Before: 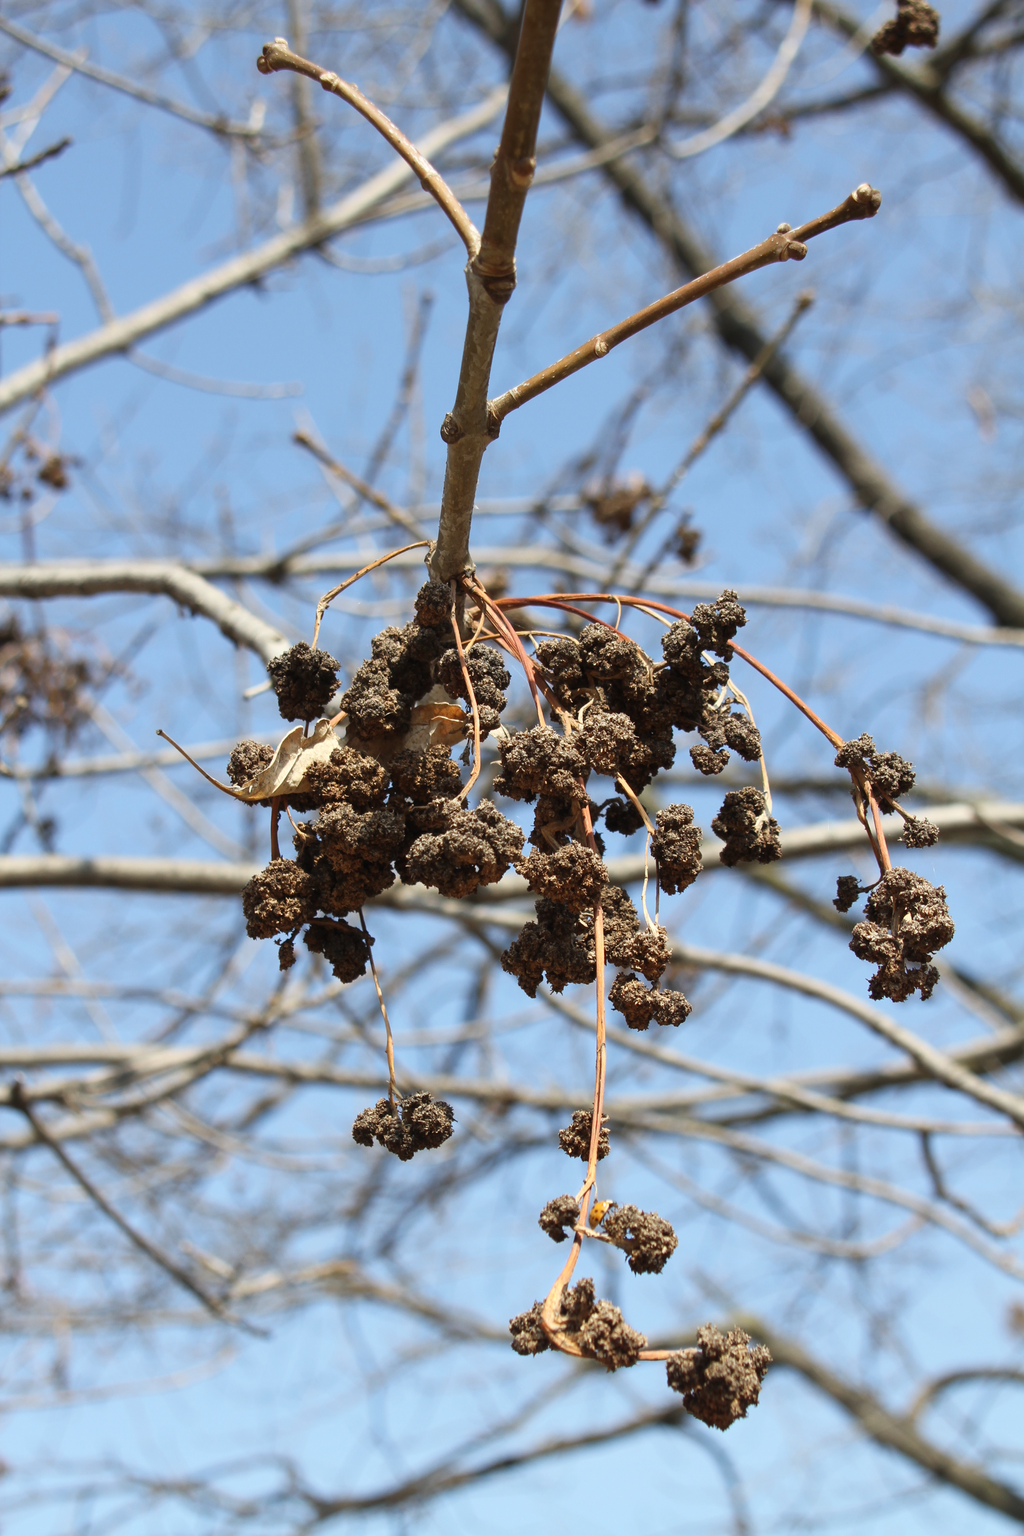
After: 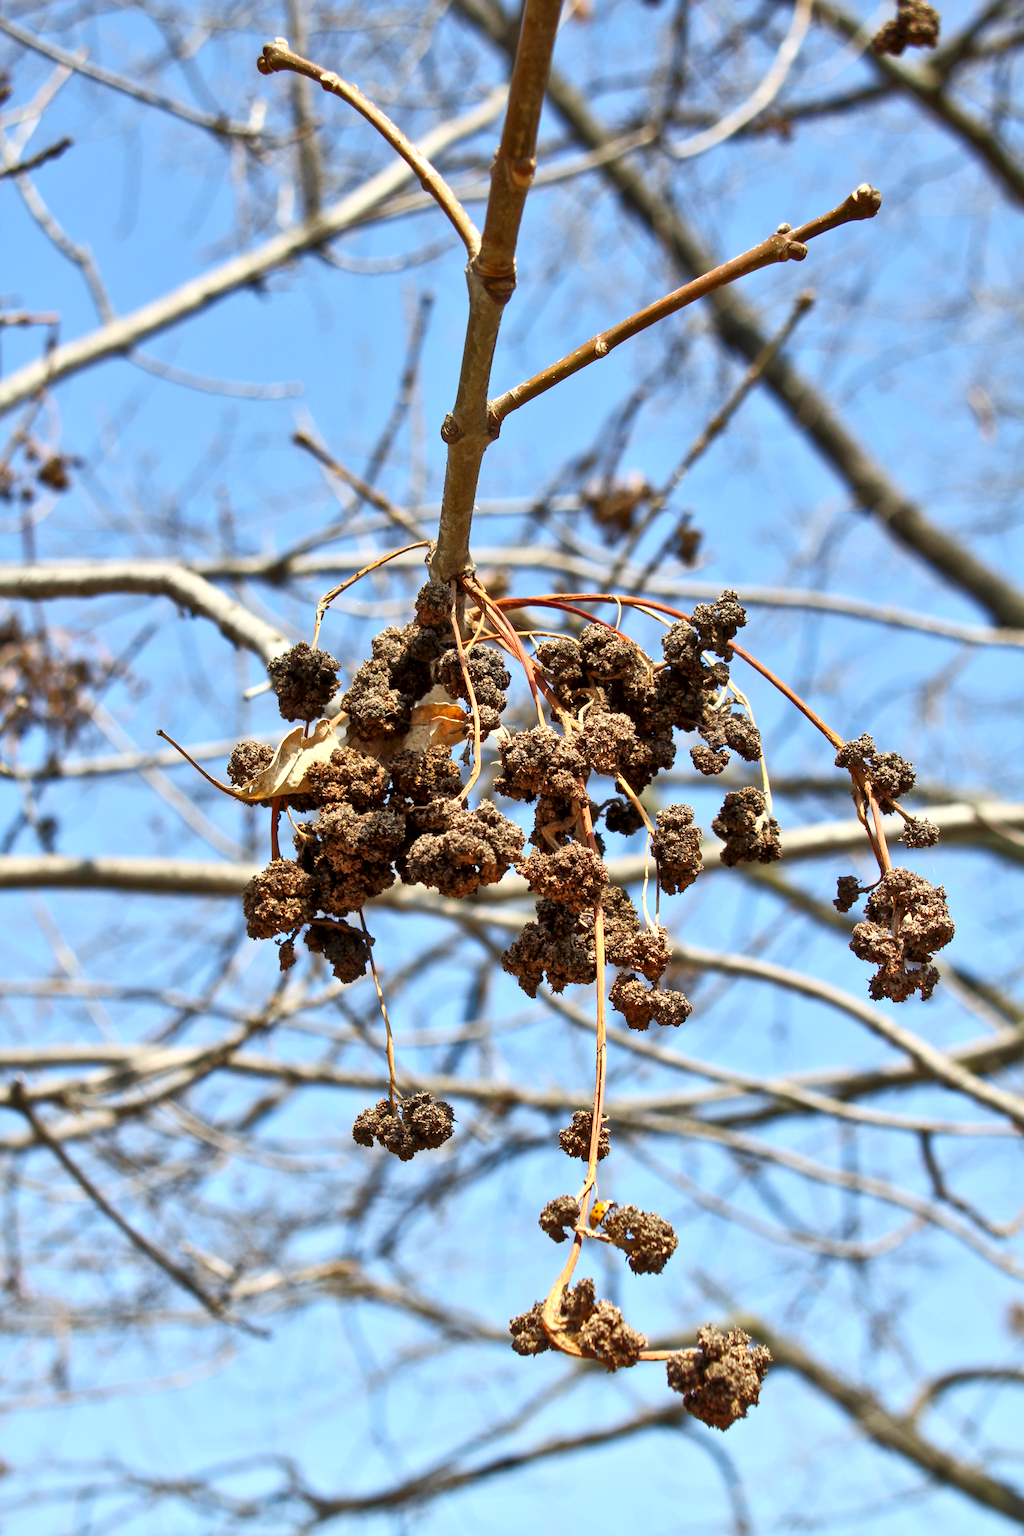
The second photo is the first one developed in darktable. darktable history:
tone equalizer: -7 EV 0.15 EV, -6 EV 0.634 EV, -5 EV 1.17 EV, -4 EV 1.36 EV, -3 EV 1.13 EV, -2 EV 0.6 EV, -1 EV 0.16 EV
local contrast: mode bilateral grid, contrast 25, coarseness 47, detail 151%, midtone range 0.2
contrast brightness saturation: contrast 0.162, saturation 0.33
